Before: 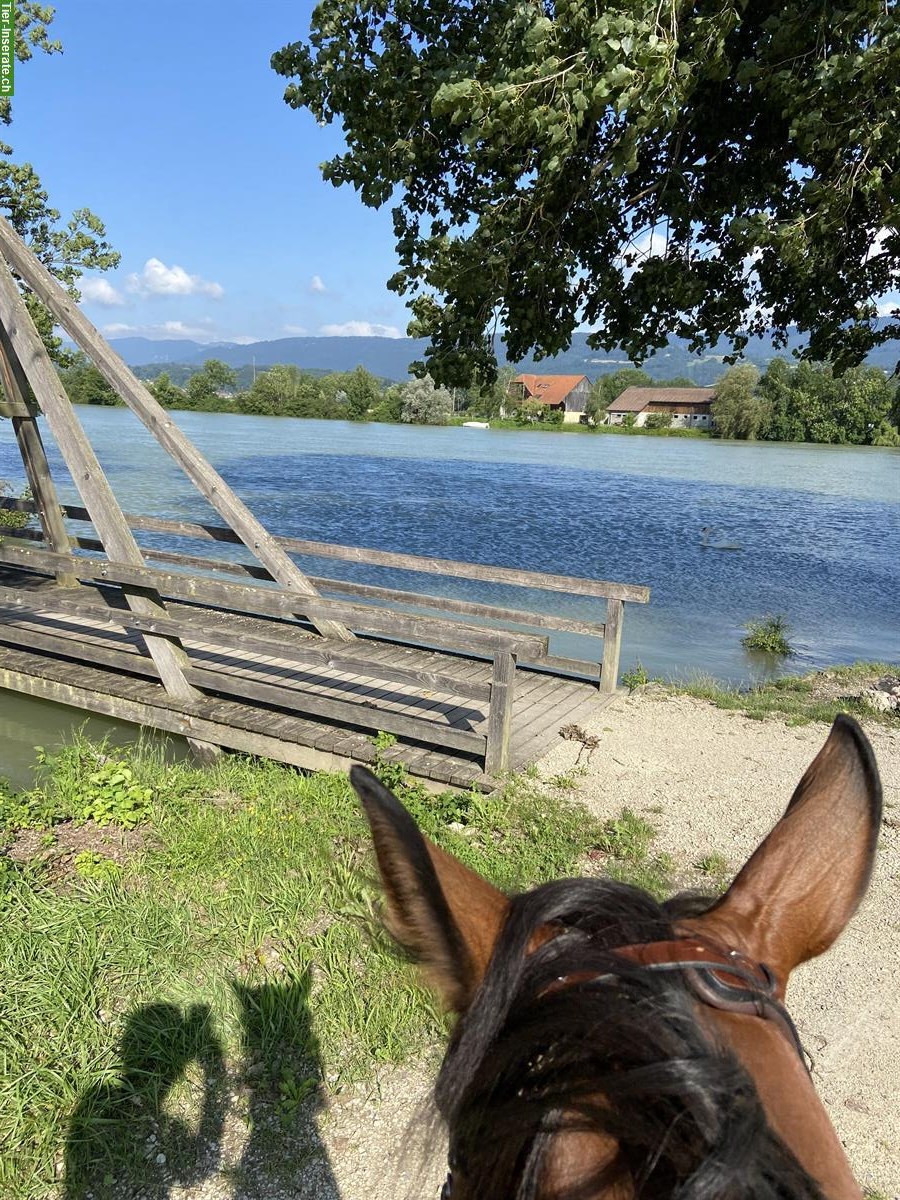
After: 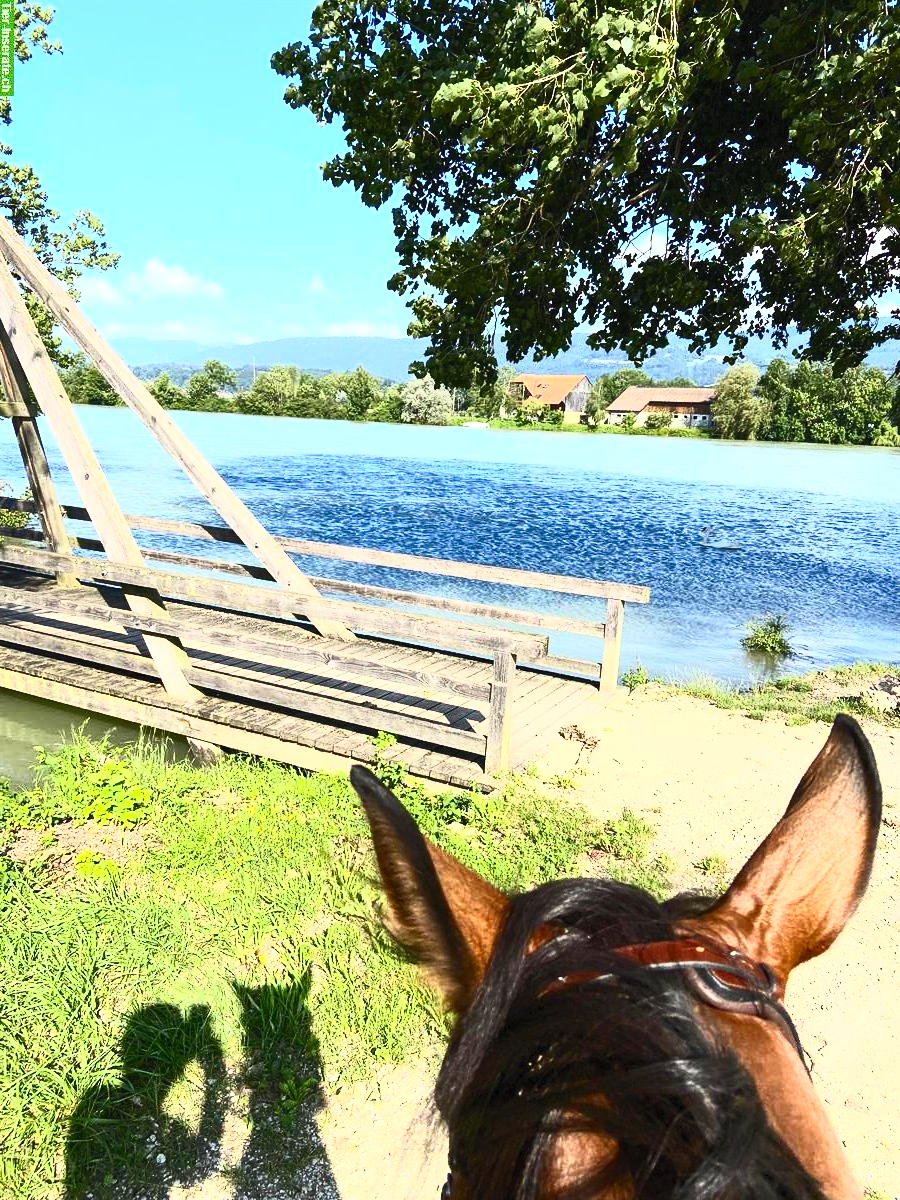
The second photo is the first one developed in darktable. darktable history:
contrast brightness saturation: contrast 0.829, brightness 0.592, saturation 0.577
